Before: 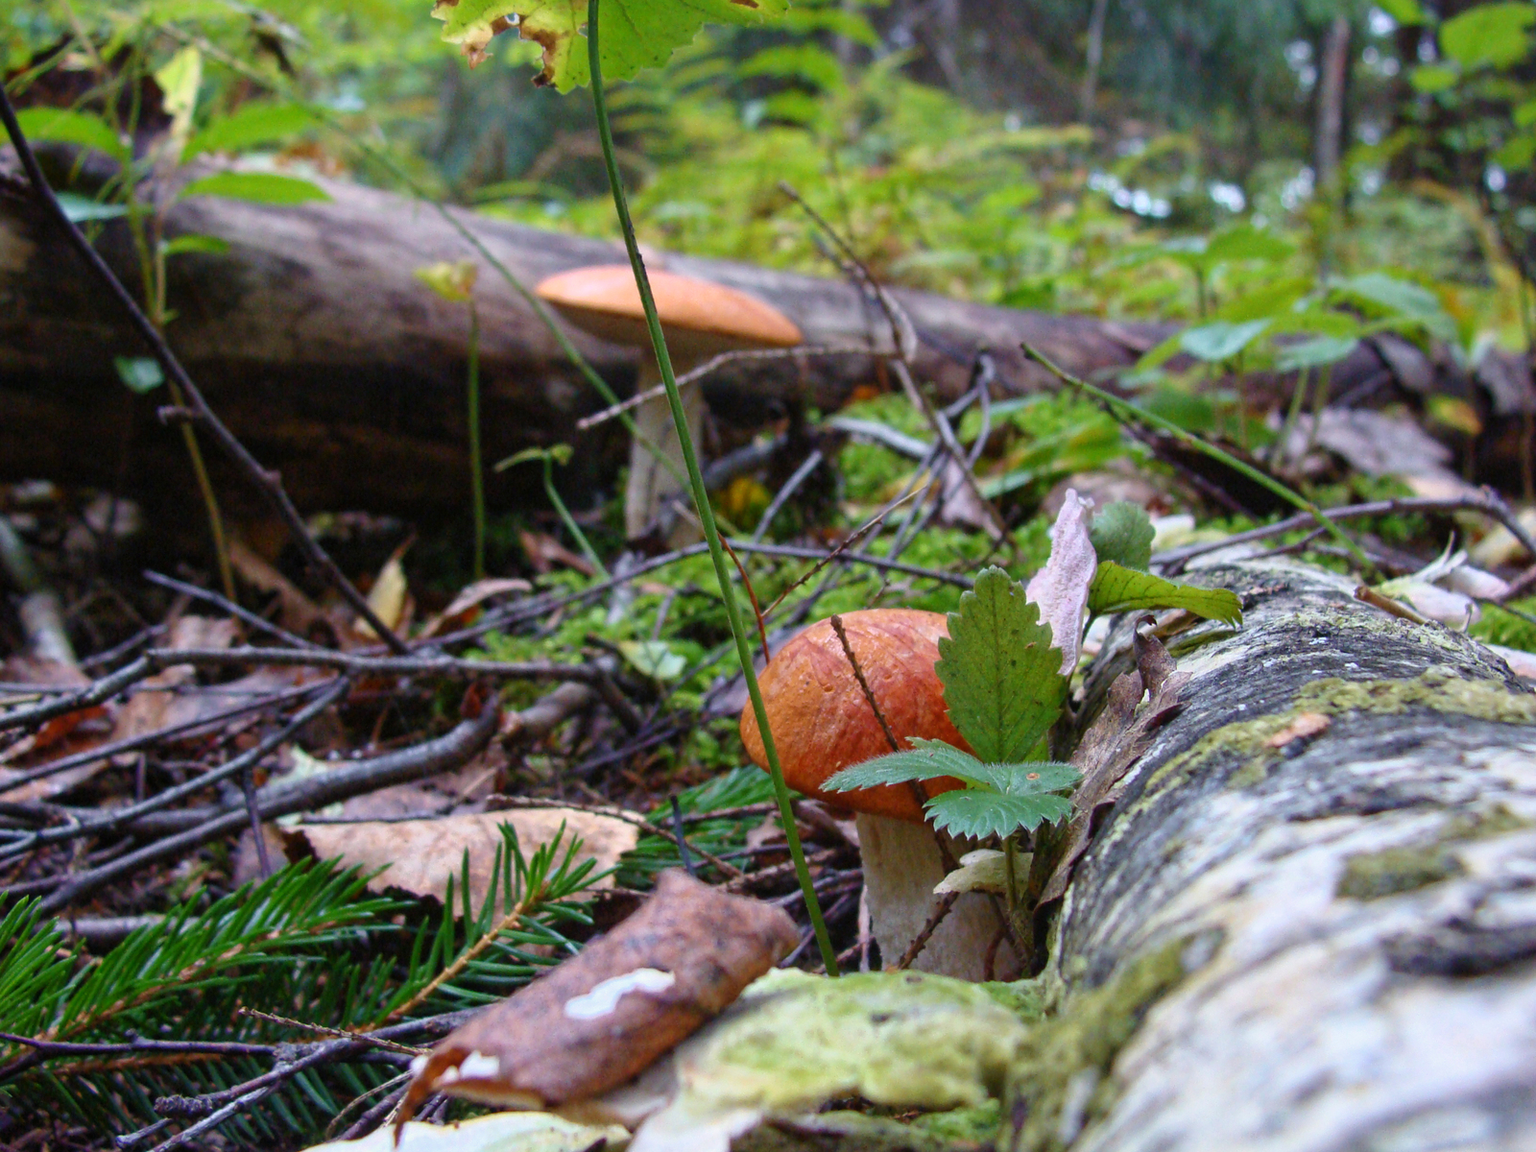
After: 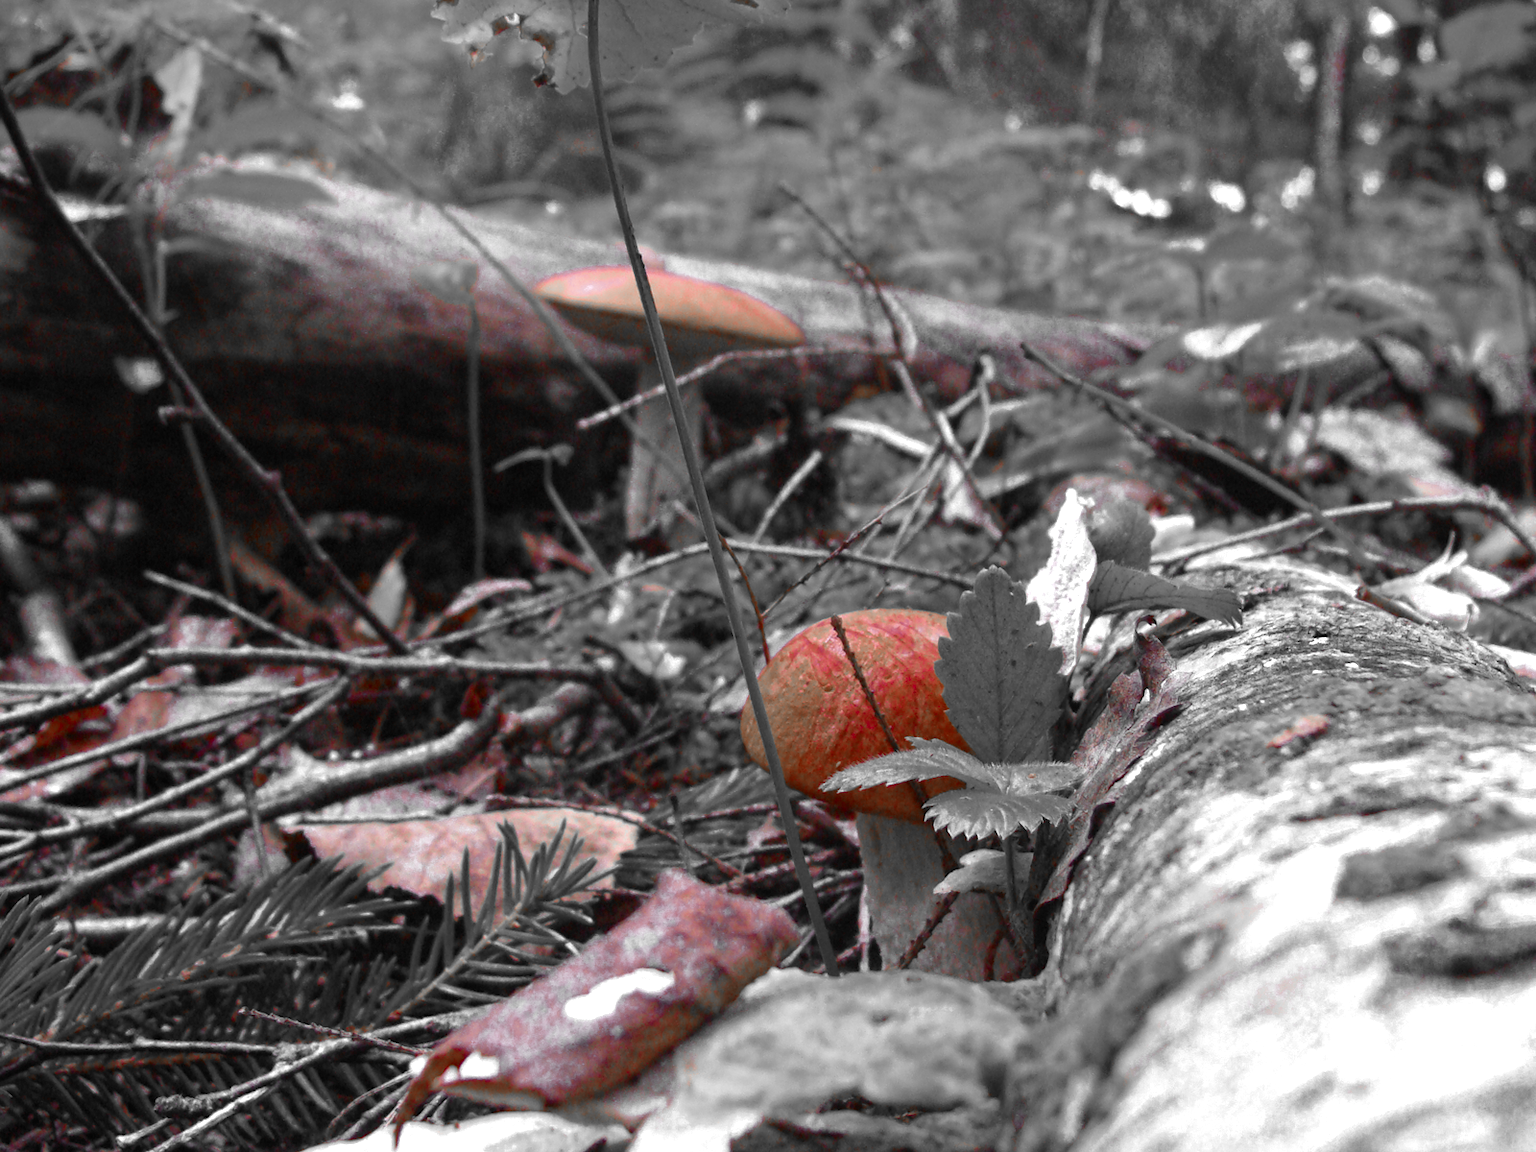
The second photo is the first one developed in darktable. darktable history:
color zones: curves: ch0 [(0, 0.352) (0.143, 0.407) (0.286, 0.386) (0.429, 0.431) (0.571, 0.829) (0.714, 0.853) (0.857, 0.833) (1, 0.352)]; ch1 [(0, 0.604) (0.072, 0.726) (0.096, 0.608) (0.205, 0.007) (0.571, -0.006) (0.839, -0.013) (0.857, -0.012) (1, 0.604)]
